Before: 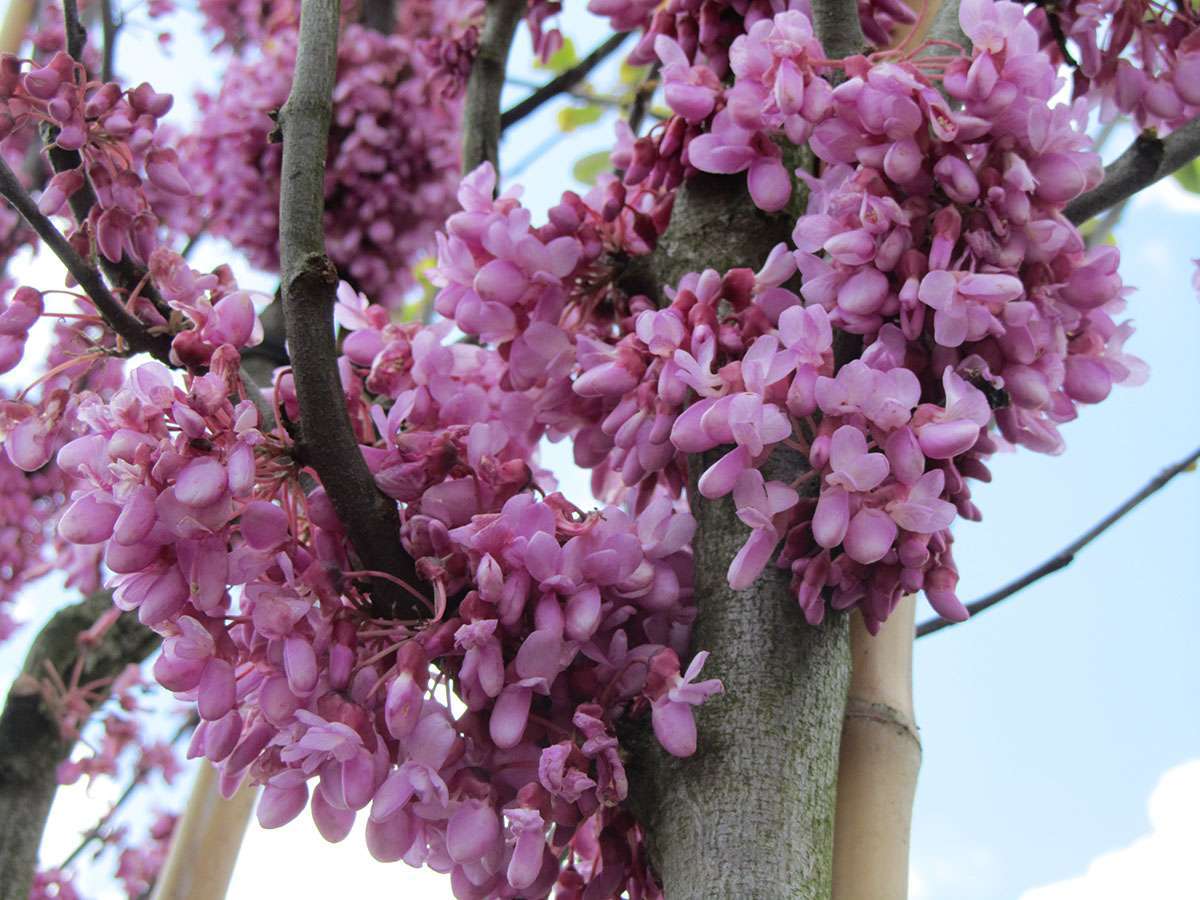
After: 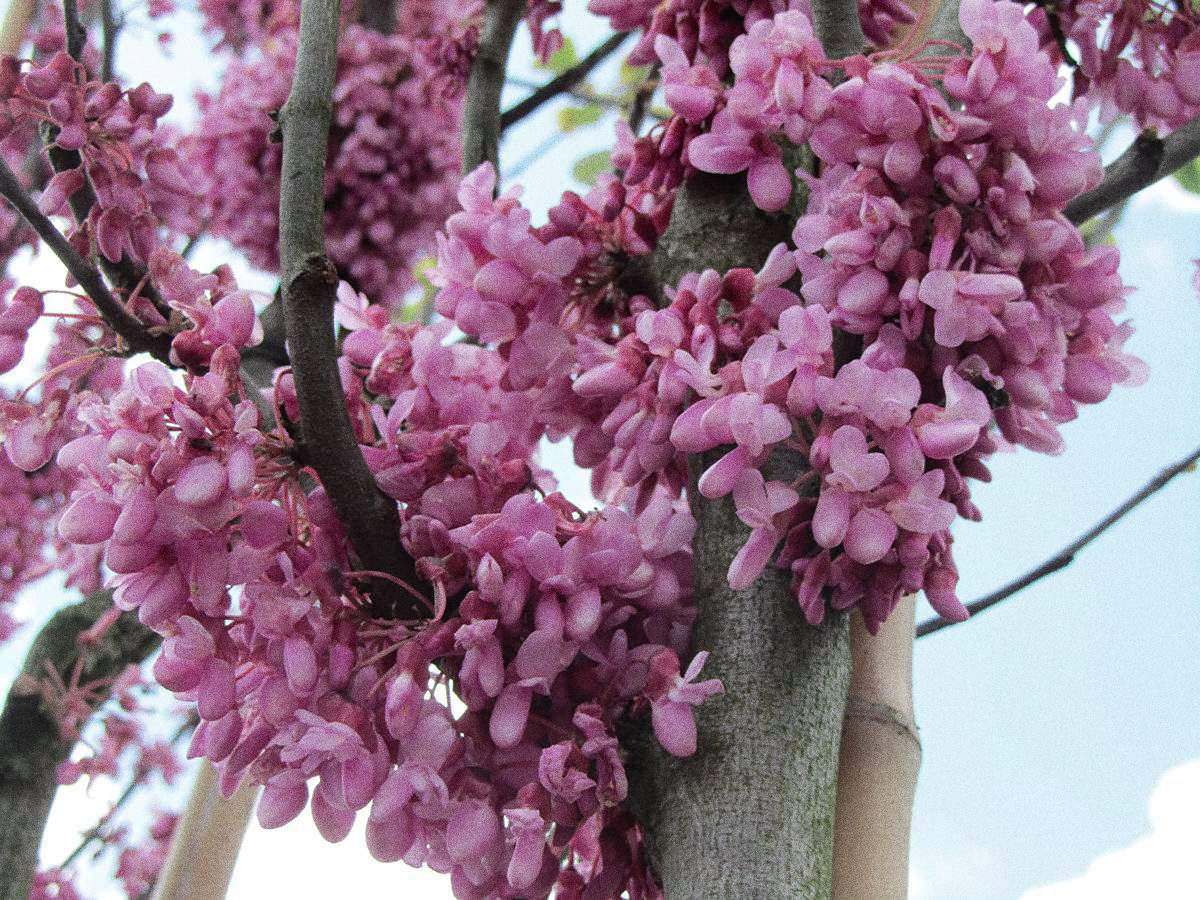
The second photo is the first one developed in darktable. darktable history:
color contrast: blue-yellow contrast 0.7
grain: coarseness 0.09 ISO, strength 40%
